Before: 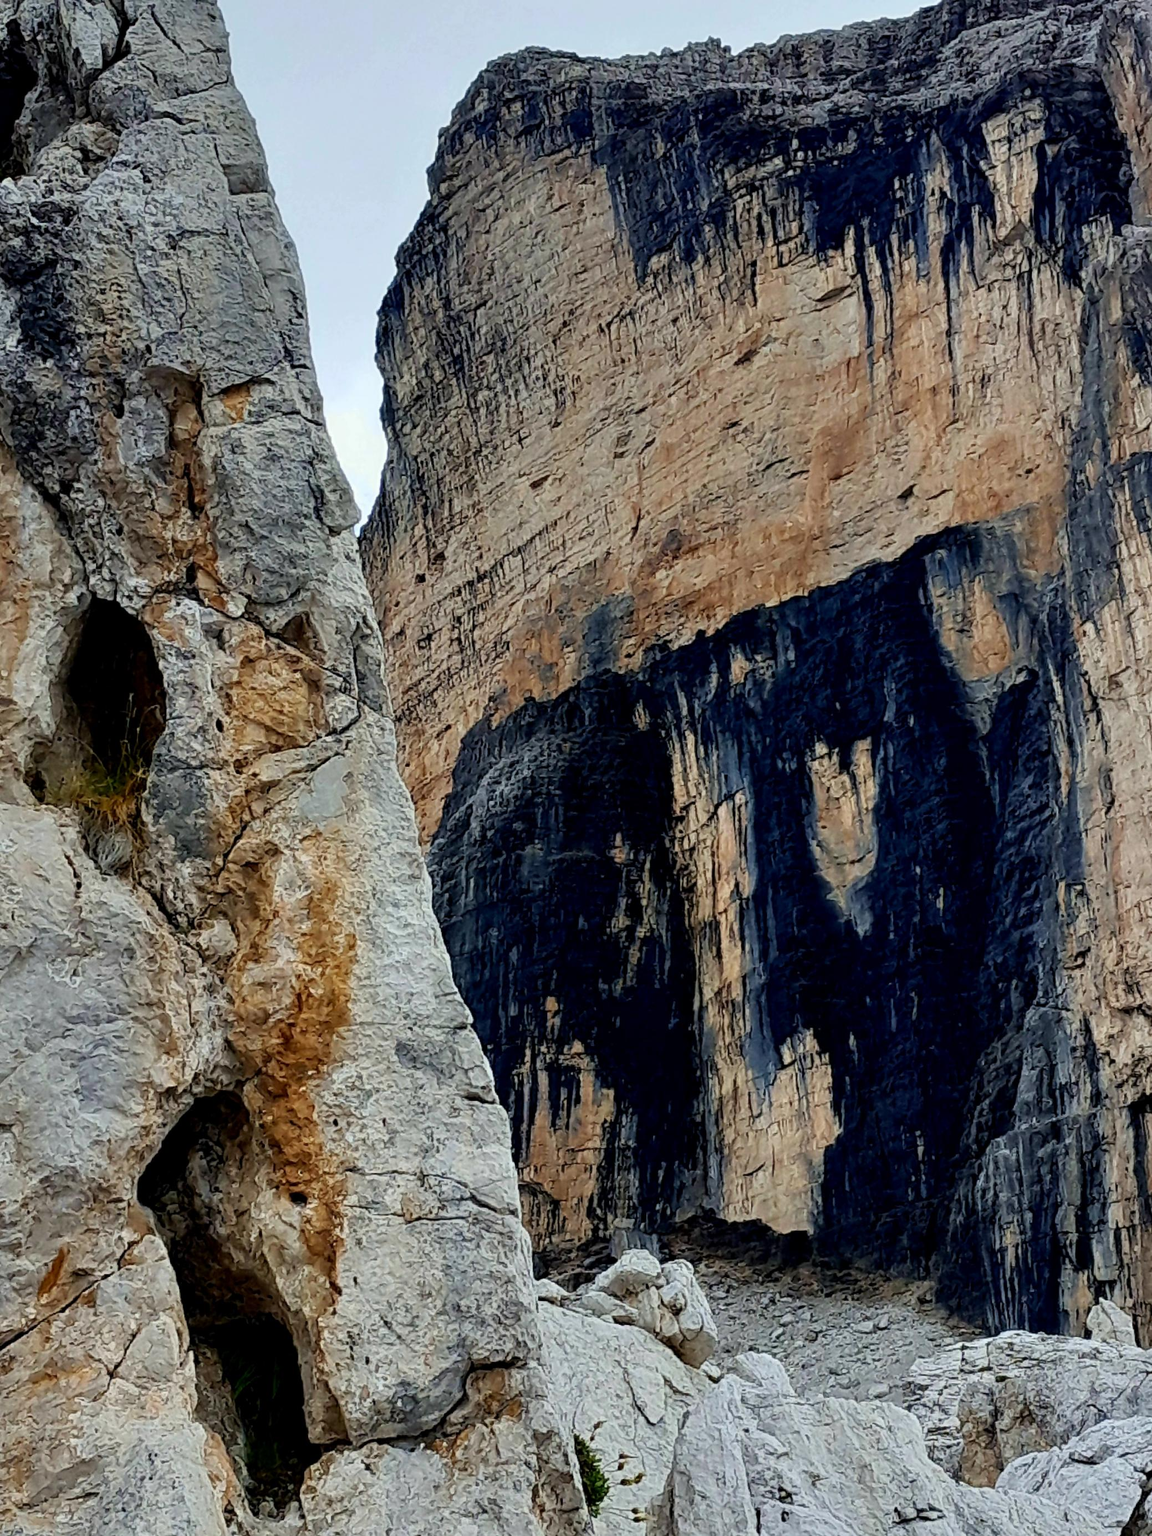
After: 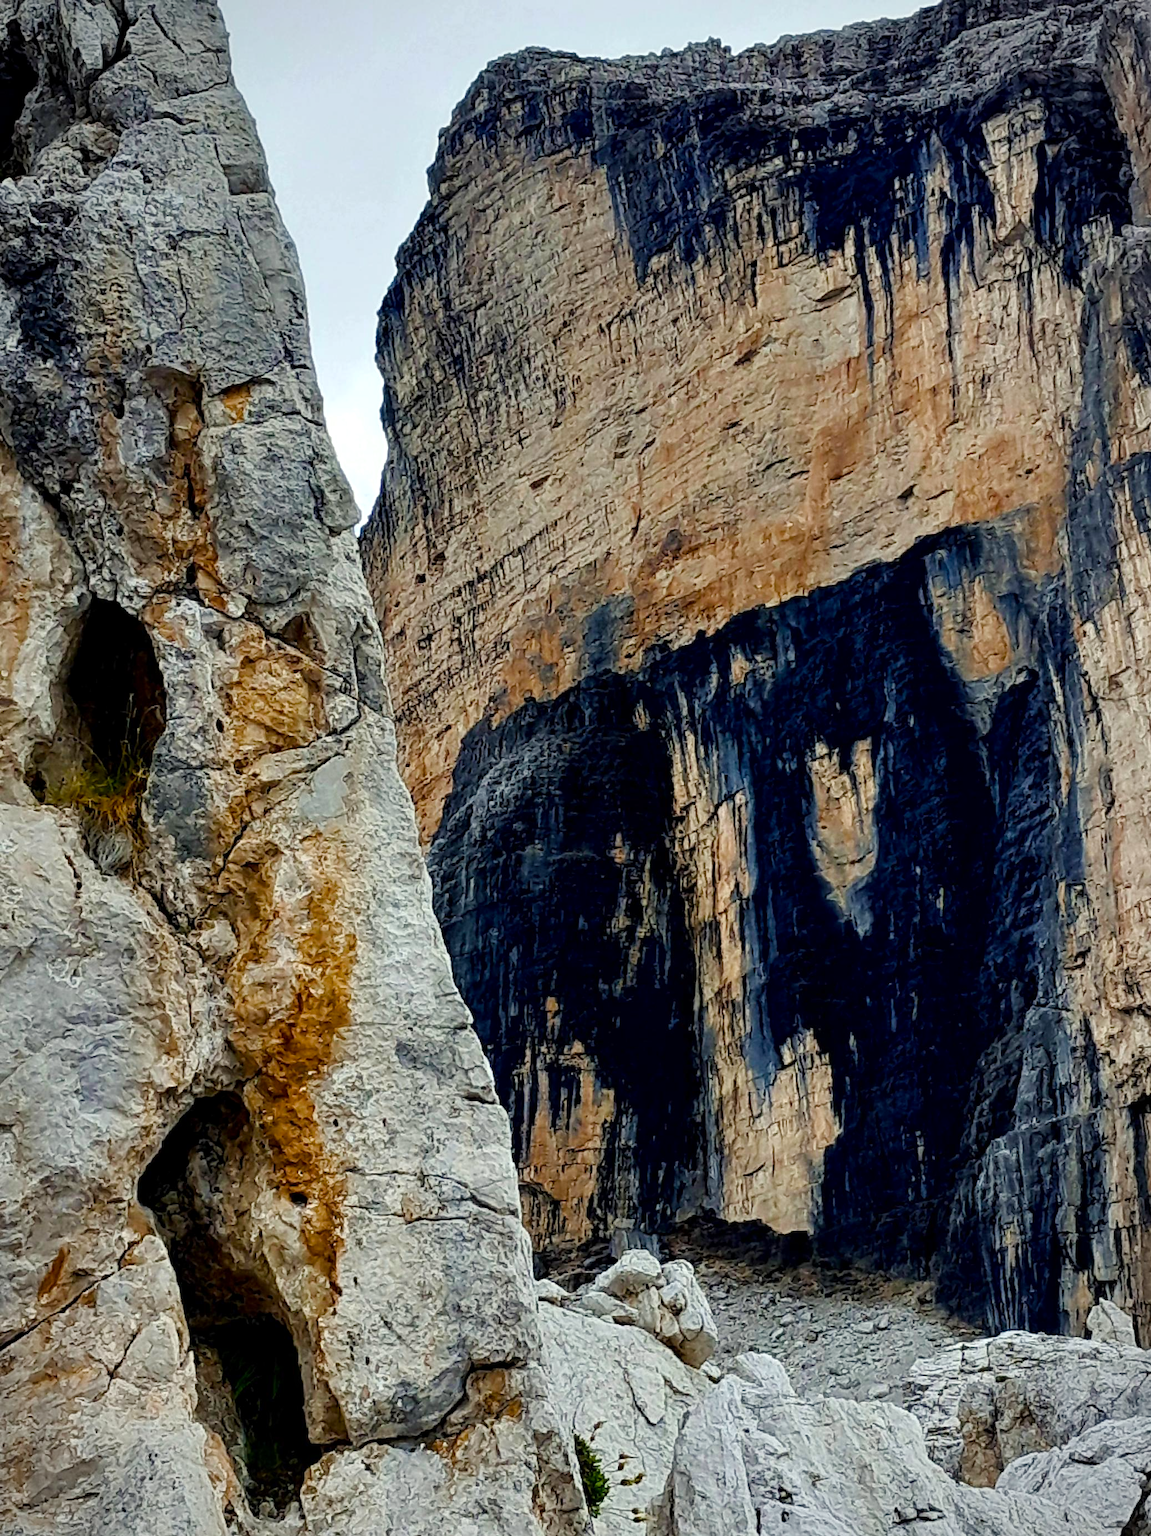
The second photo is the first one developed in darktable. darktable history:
color balance rgb: highlights gain › luminance 6.595%, highlights gain › chroma 1.242%, highlights gain › hue 92.43°, global offset › luminance 0.217%, perceptual saturation grading › global saturation 0.594%, perceptual saturation grading › highlights -17.122%, perceptual saturation grading › mid-tones 33.403%, perceptual saturation grading › shadows 50.429%
local contrast: highlights 107%, shadows 103%, detail 119%, midtone range 0.2
vignetting: fall-off start 100.29%, fall-off radius 65.12%, automatic ratio true
